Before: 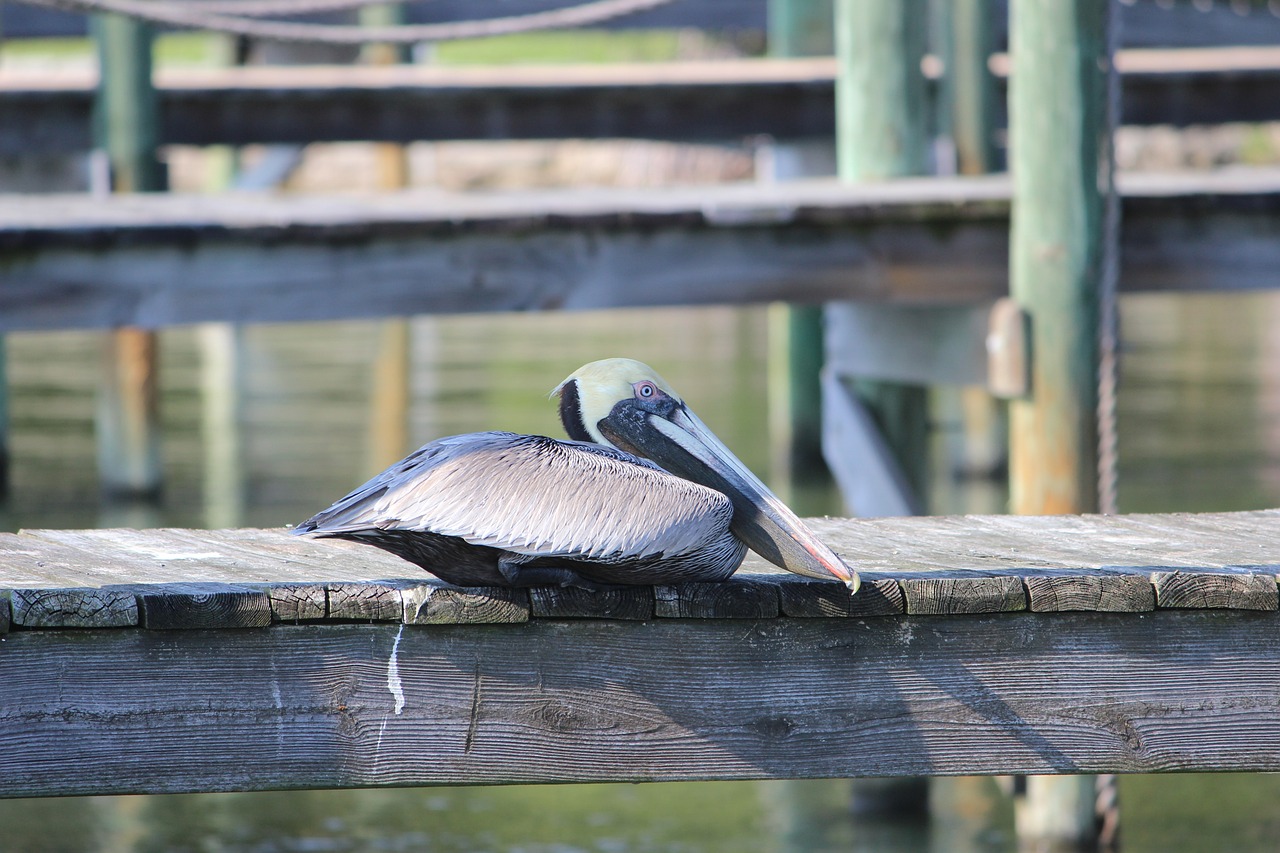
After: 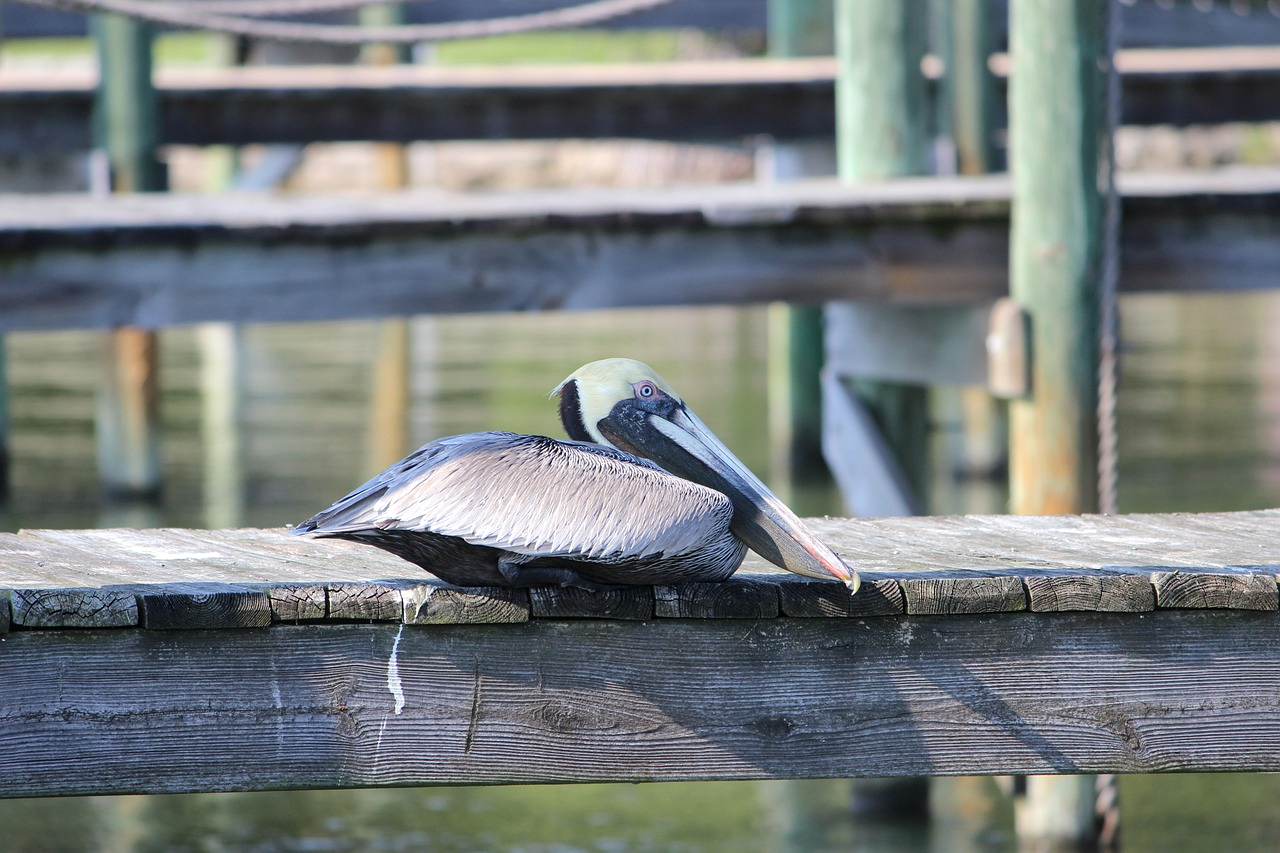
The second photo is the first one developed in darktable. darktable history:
local contrast: mode bilateral grid, contrast 19, coarseness 49, detail 132%, midtone range 0.2
